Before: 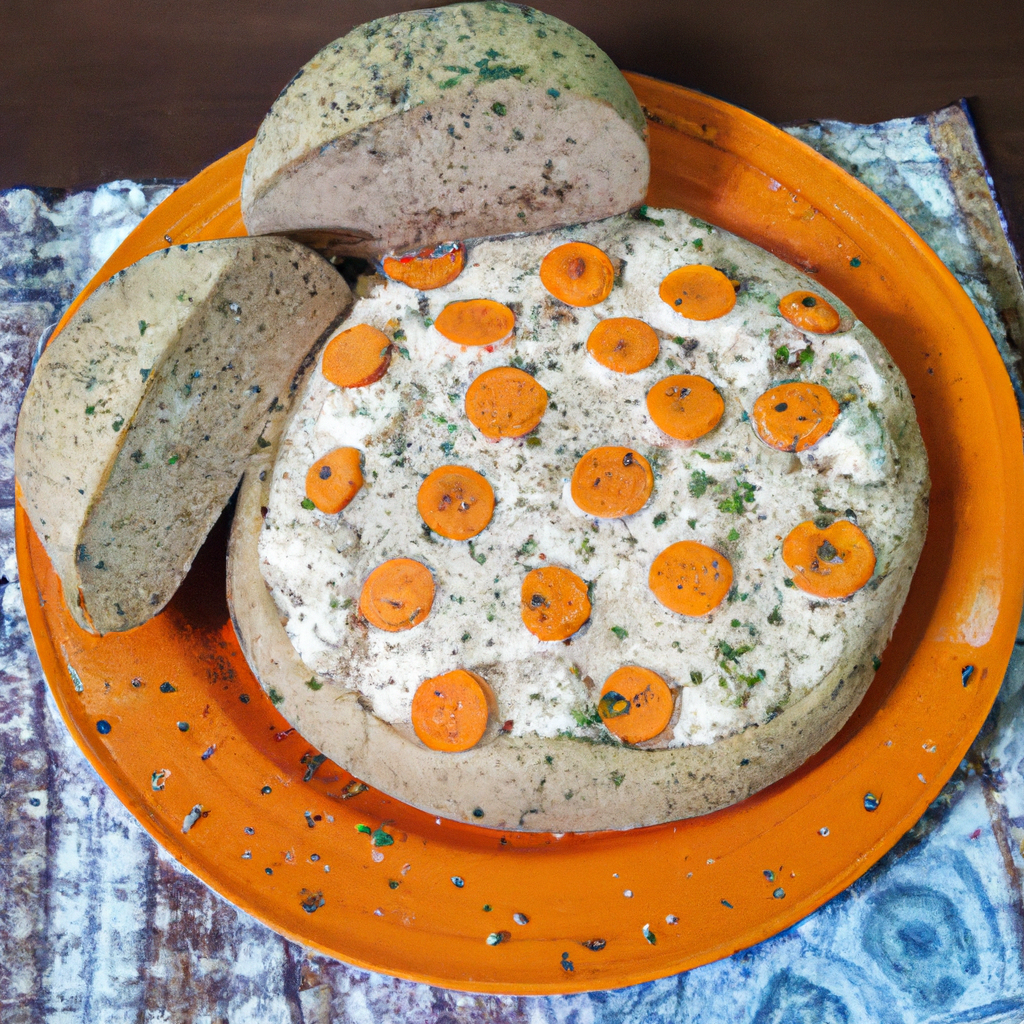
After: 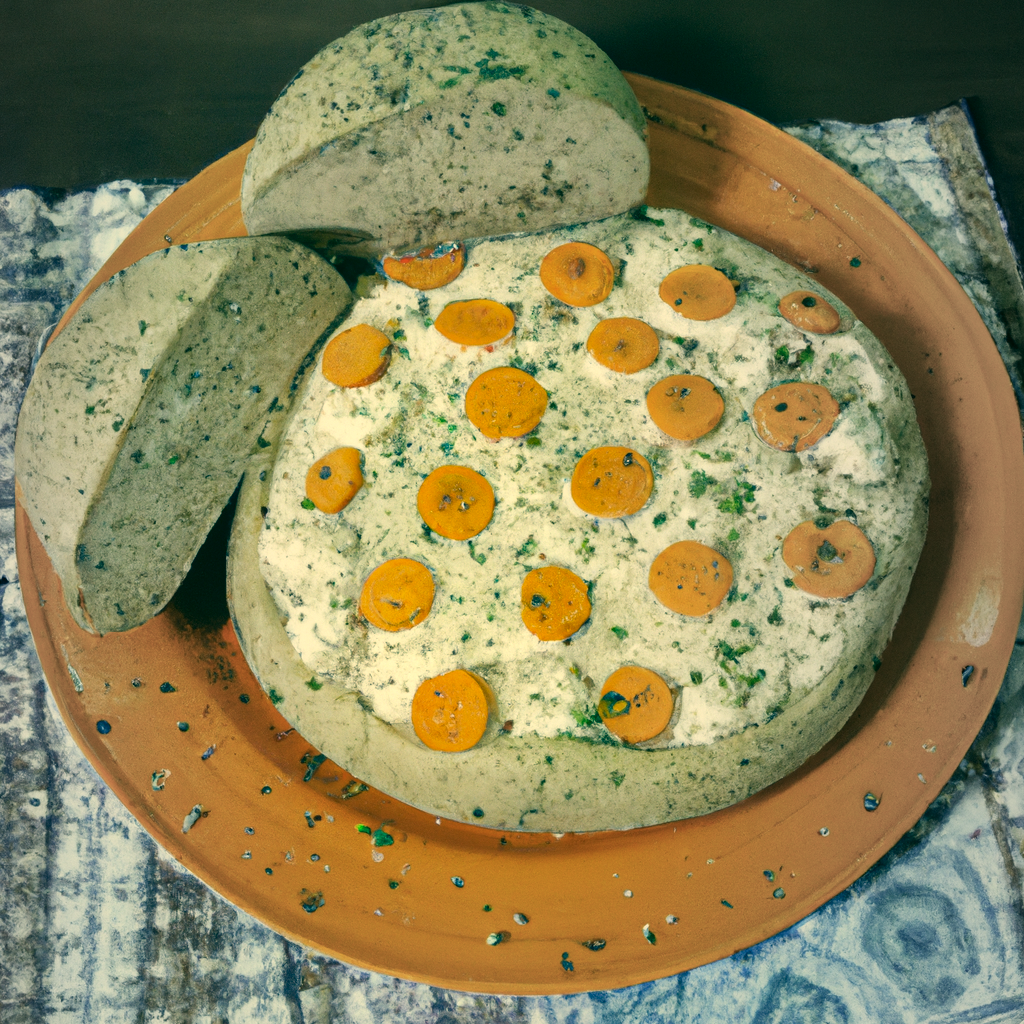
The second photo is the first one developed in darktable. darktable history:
color correction: highlights a* 1.83, highlights b* 34.02, shadows a* -36.68, shadows b* -5.48
vignetting: fall-off start 18.21%, fall-off radius 137.95%, brightness -0.207, center (-0.078, 0.066), width/height ratio 0.62, shape 0.59
